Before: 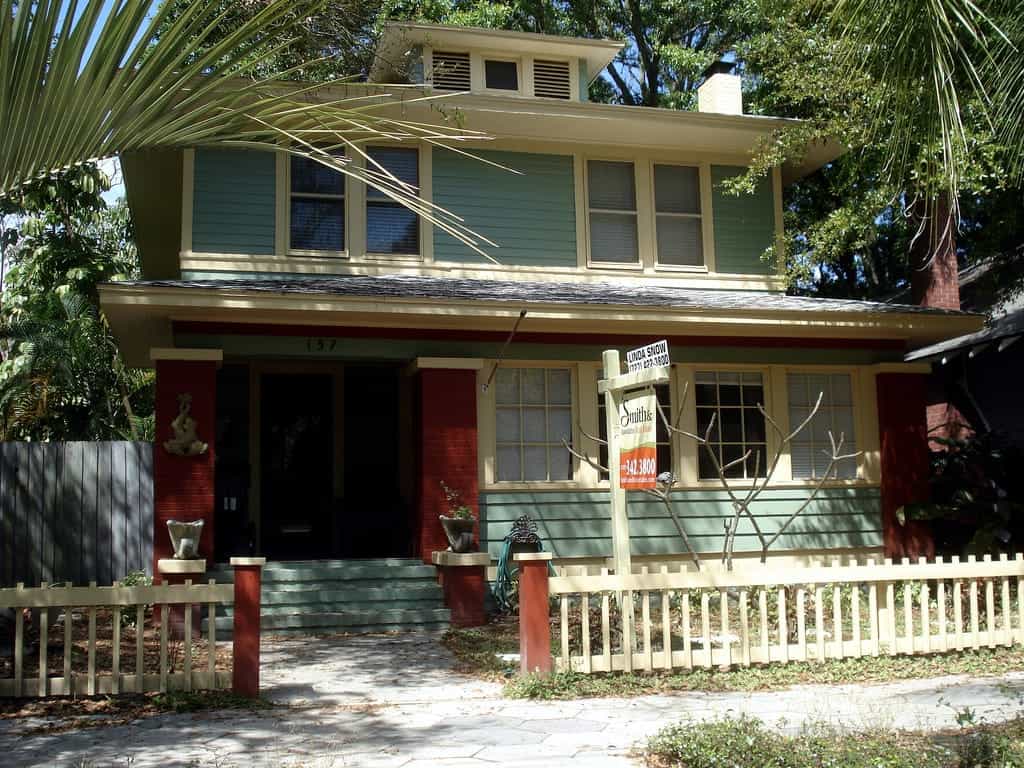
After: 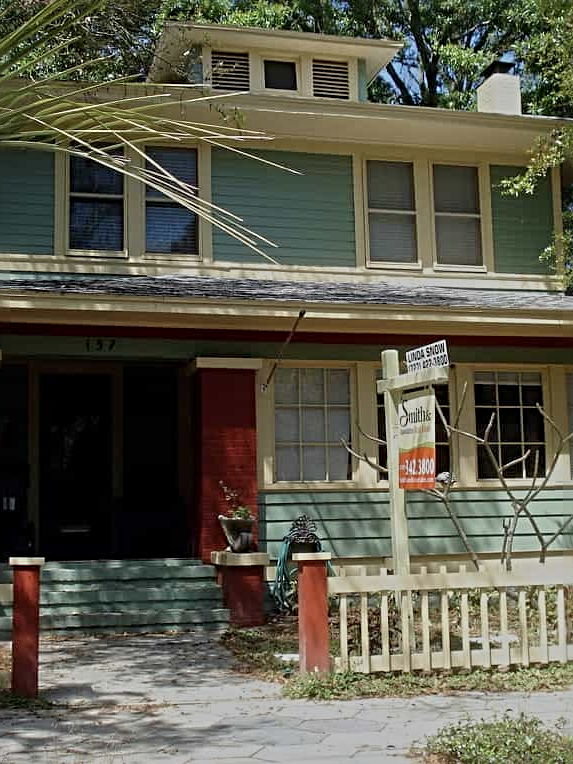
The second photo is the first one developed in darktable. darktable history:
sharpen: radius 4
crop: left 21.674%, right 22.086%
tone equalizer: -8 EV -0.002 EV, -7 EV 0.005 EV, -6 EV -0.008 EV, -5 EV 0.007 EV, -4 EV -0.042 EV, -3 EV -0.233 EV, -2 EV -0.662 EV, -1 EV -0.983 EV, +0 EV -0.969 EV, smoothing diameter 2%, edges refinement/feathering 20, mask exposure compensation -1.57 EV, filter diffusion 5
